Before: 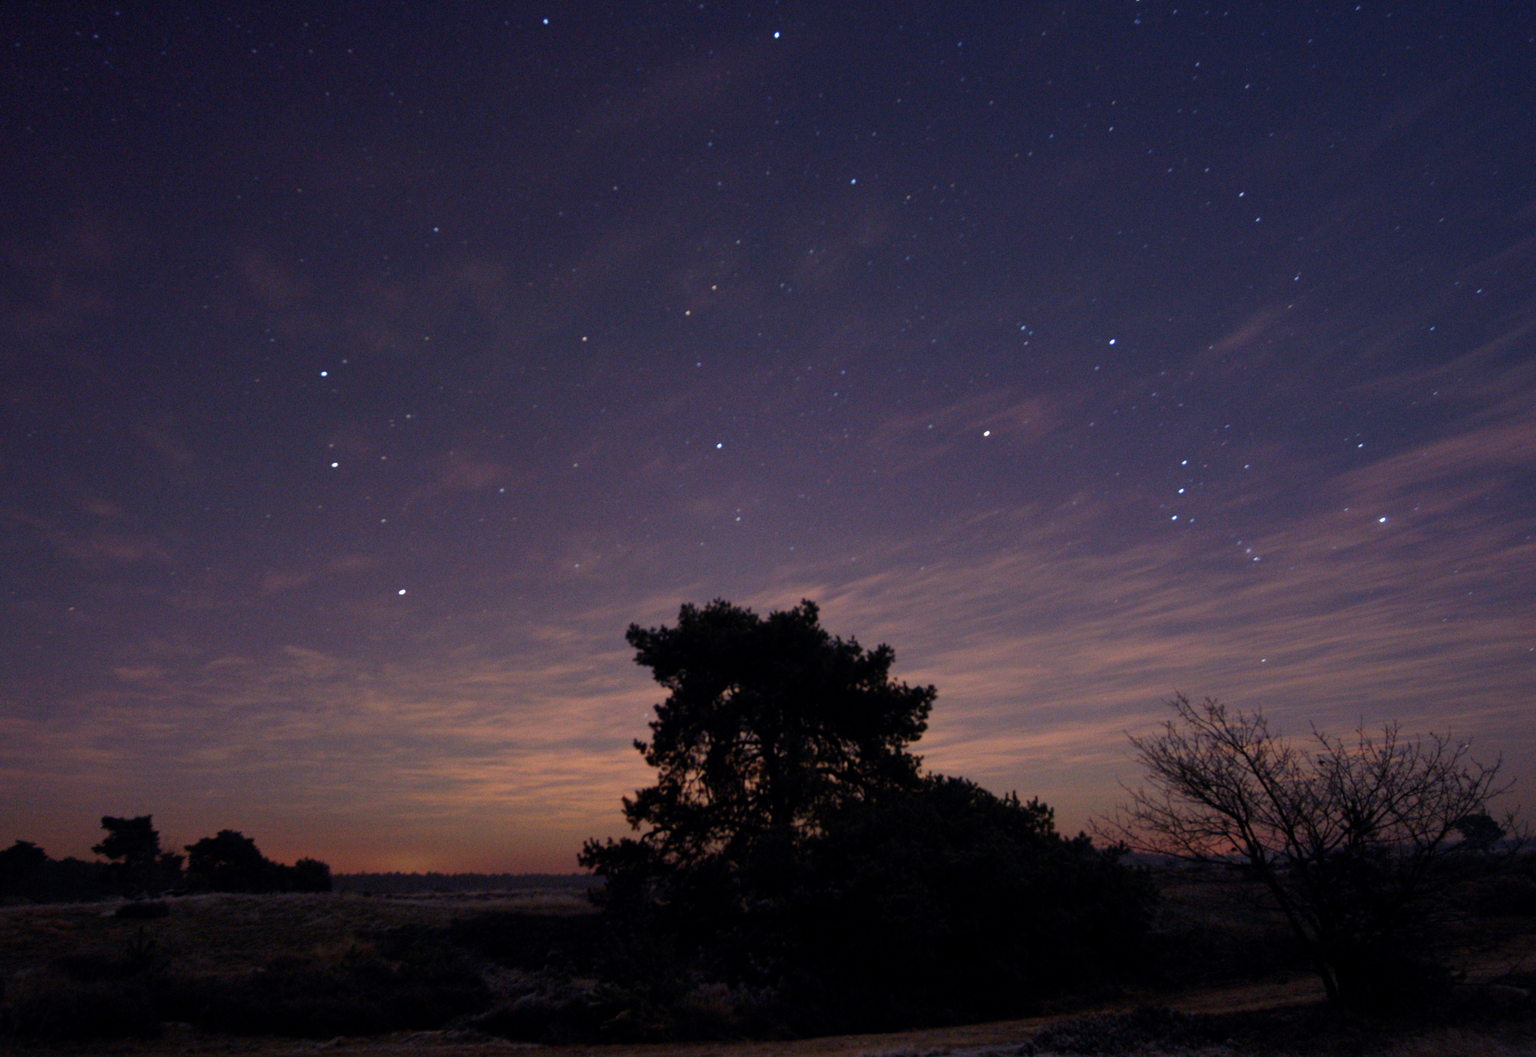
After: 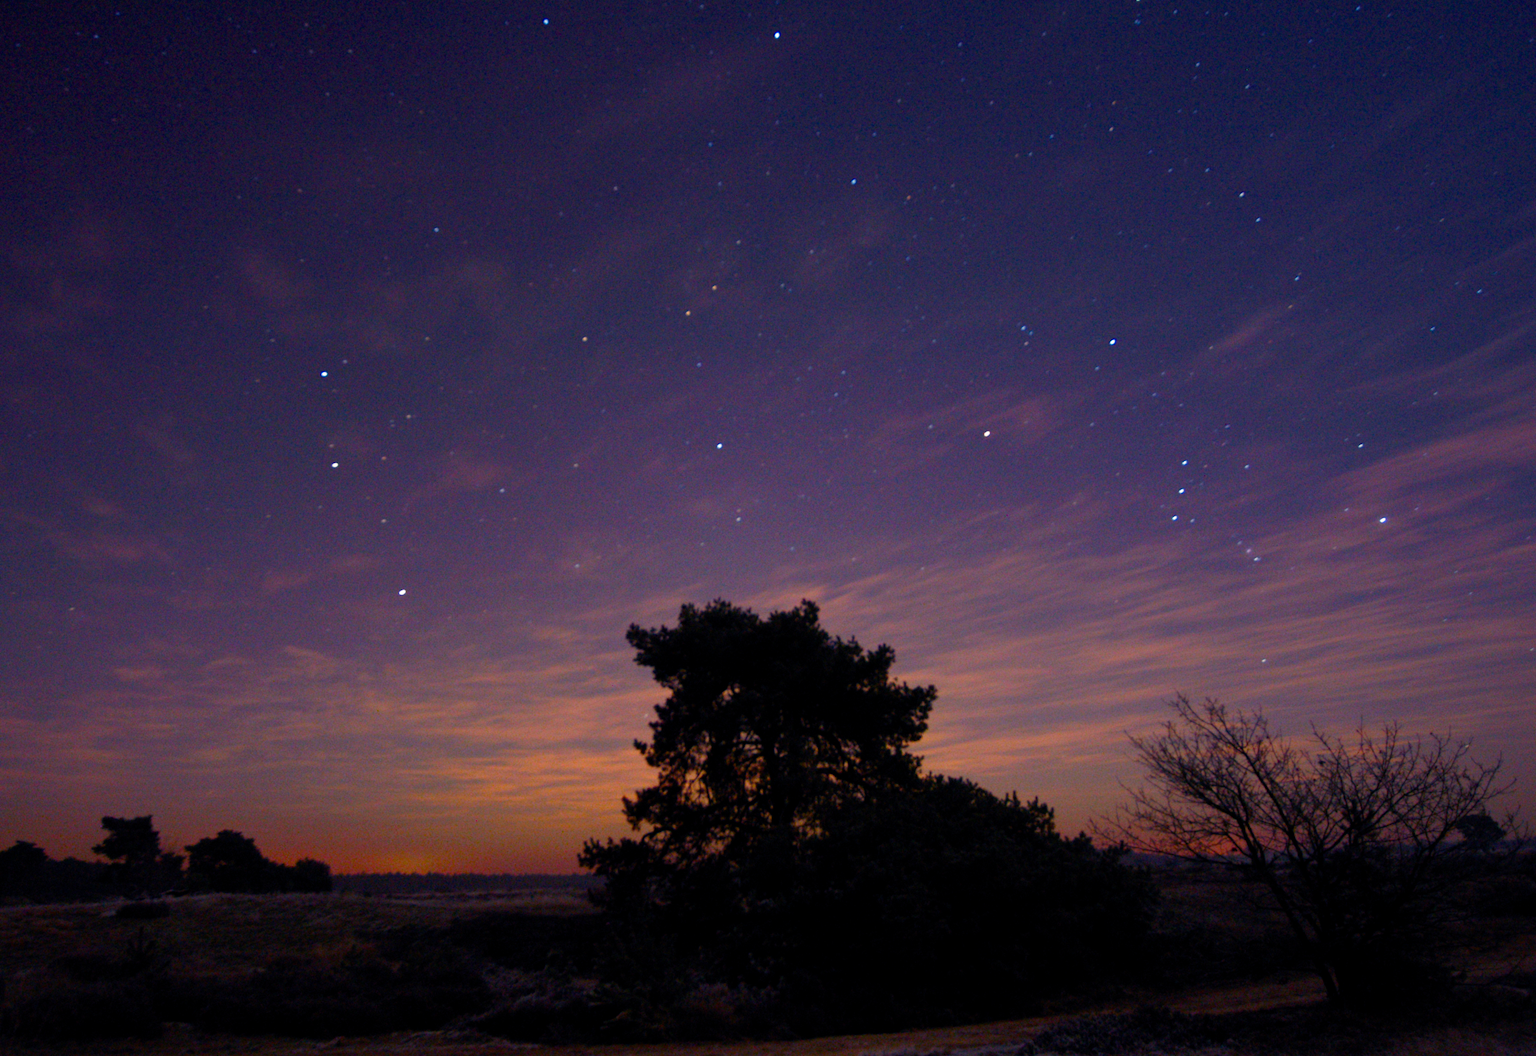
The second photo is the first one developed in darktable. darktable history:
color balance rgb: highlights gain › chroma 0.701%, highlights gain › hue 56.1°, perceptual saturation grading › global saturation 37.122%, perceptual saturation grading › shadows 35.406%
